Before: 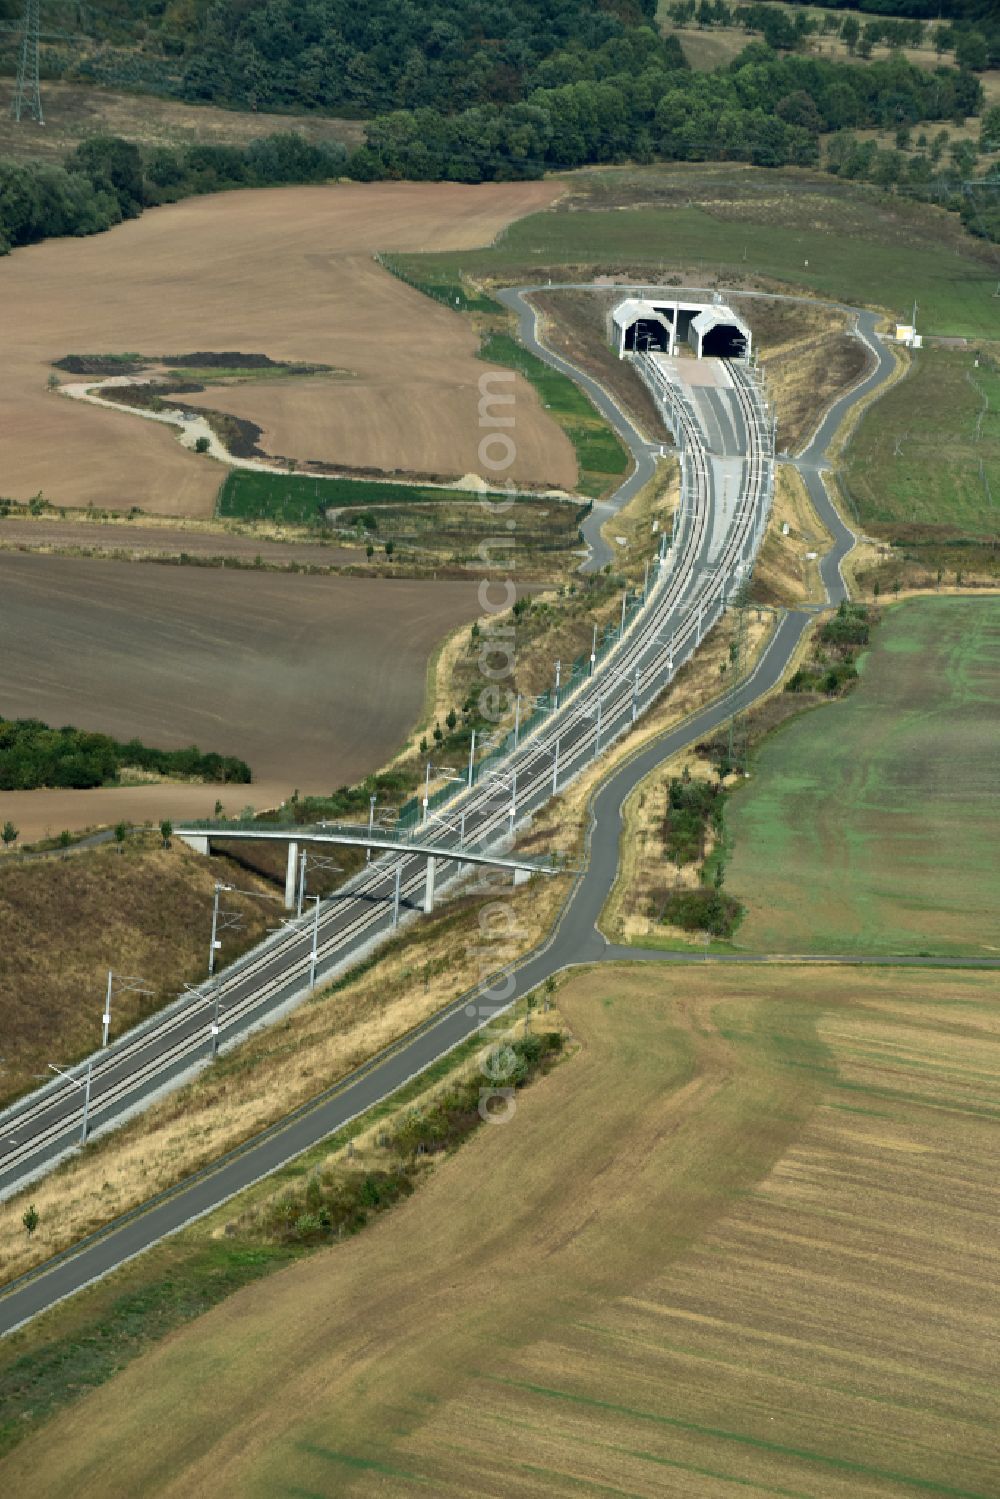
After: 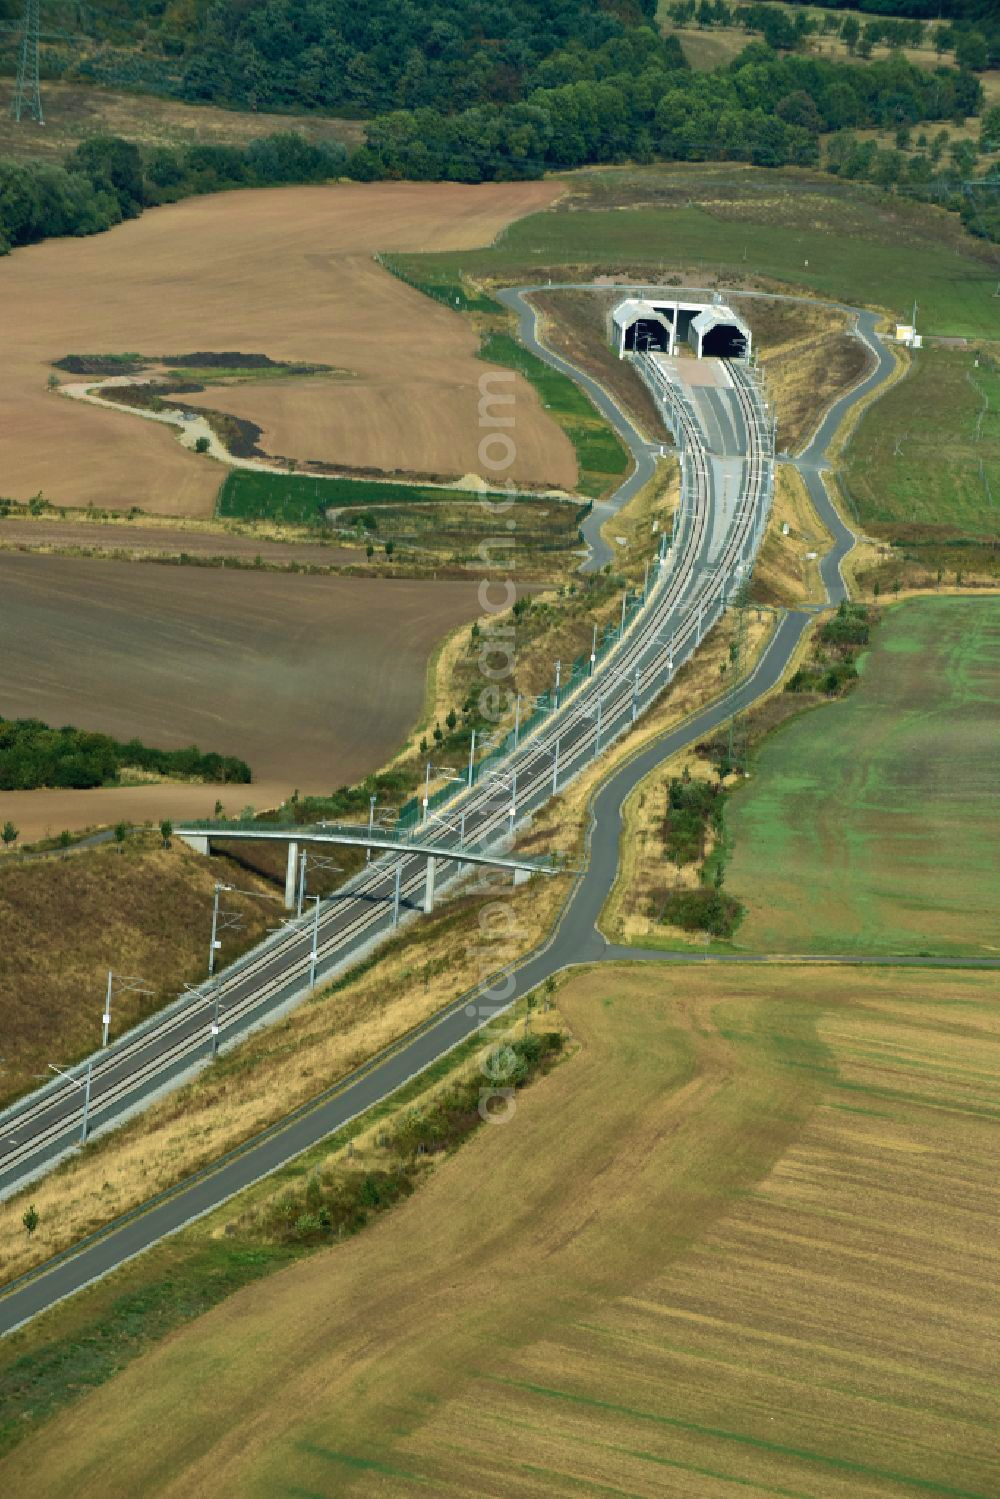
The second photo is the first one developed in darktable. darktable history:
velvia: strength 37.2%
tone curve: curves: ch0 [(0, 0) (0.003, 0.027) (0.011, 0.03) (0.025, 0.04) (0.044, 0.063) (0.069, 0.093) (0.1, 0.125) (0.136, 0.153) (0.177, 0.191) (0.224, 0.232) (0.277, 0.279) (0.335, 0.333) (0.399, 0.39) (0.468, 0.457) (0.543, 0.535) (0.623, 0.611) (0.709, 0.683) (0.801, 0.758) (0.898, 0.853) (1, 1)], color space Lab, independent channels, preserve colors none
